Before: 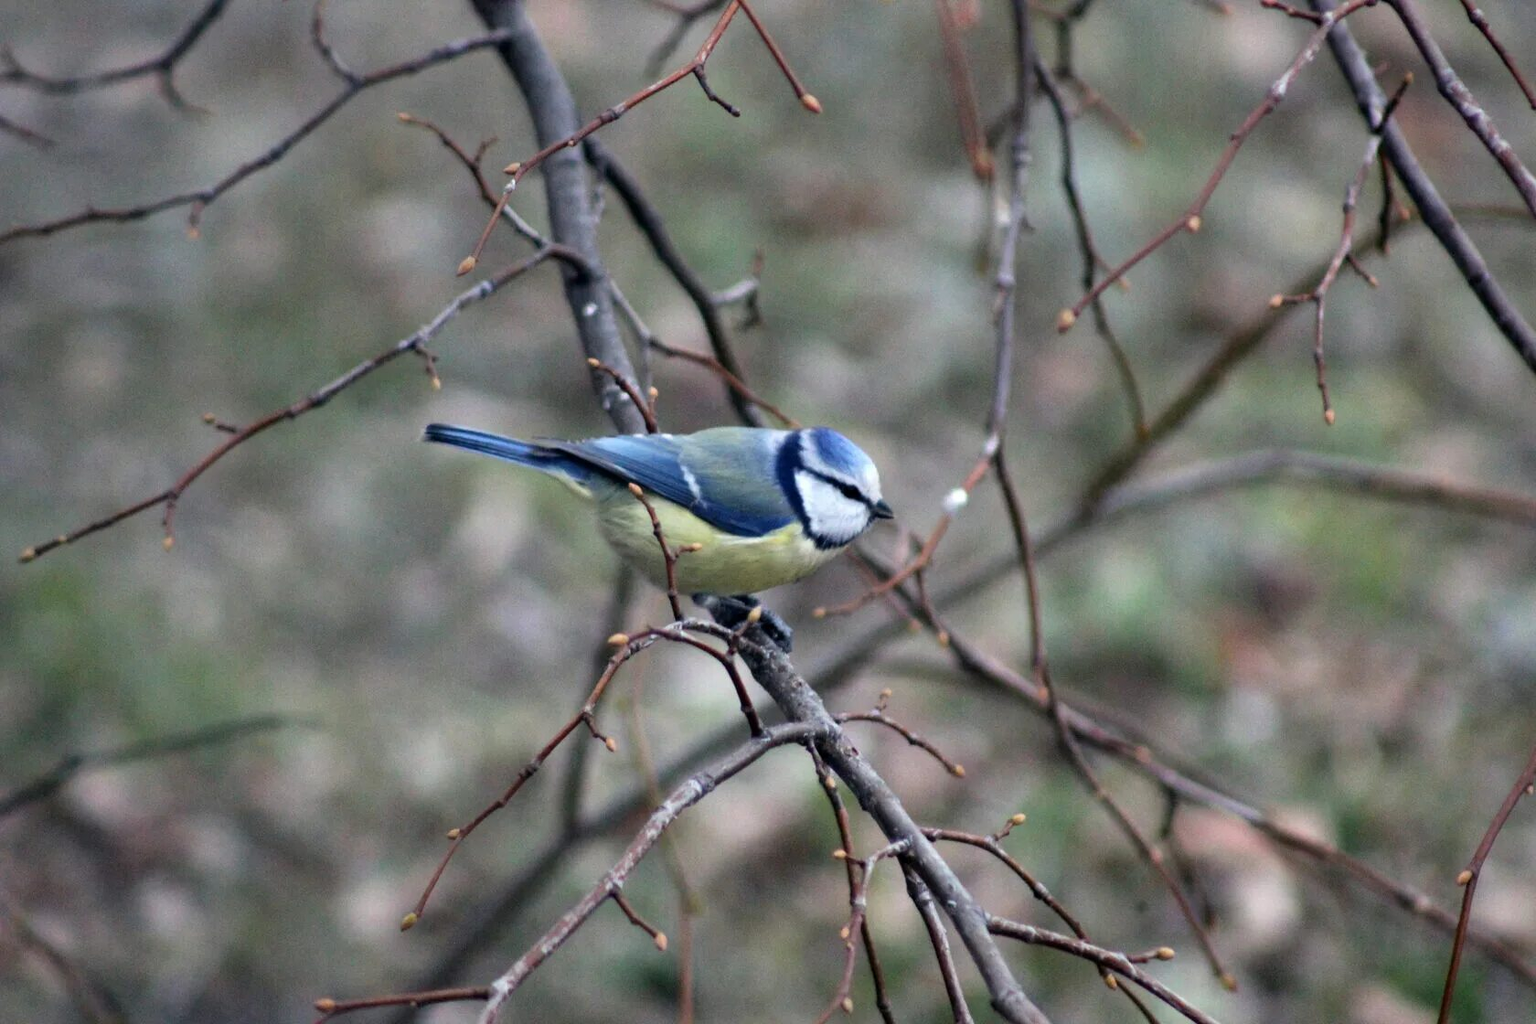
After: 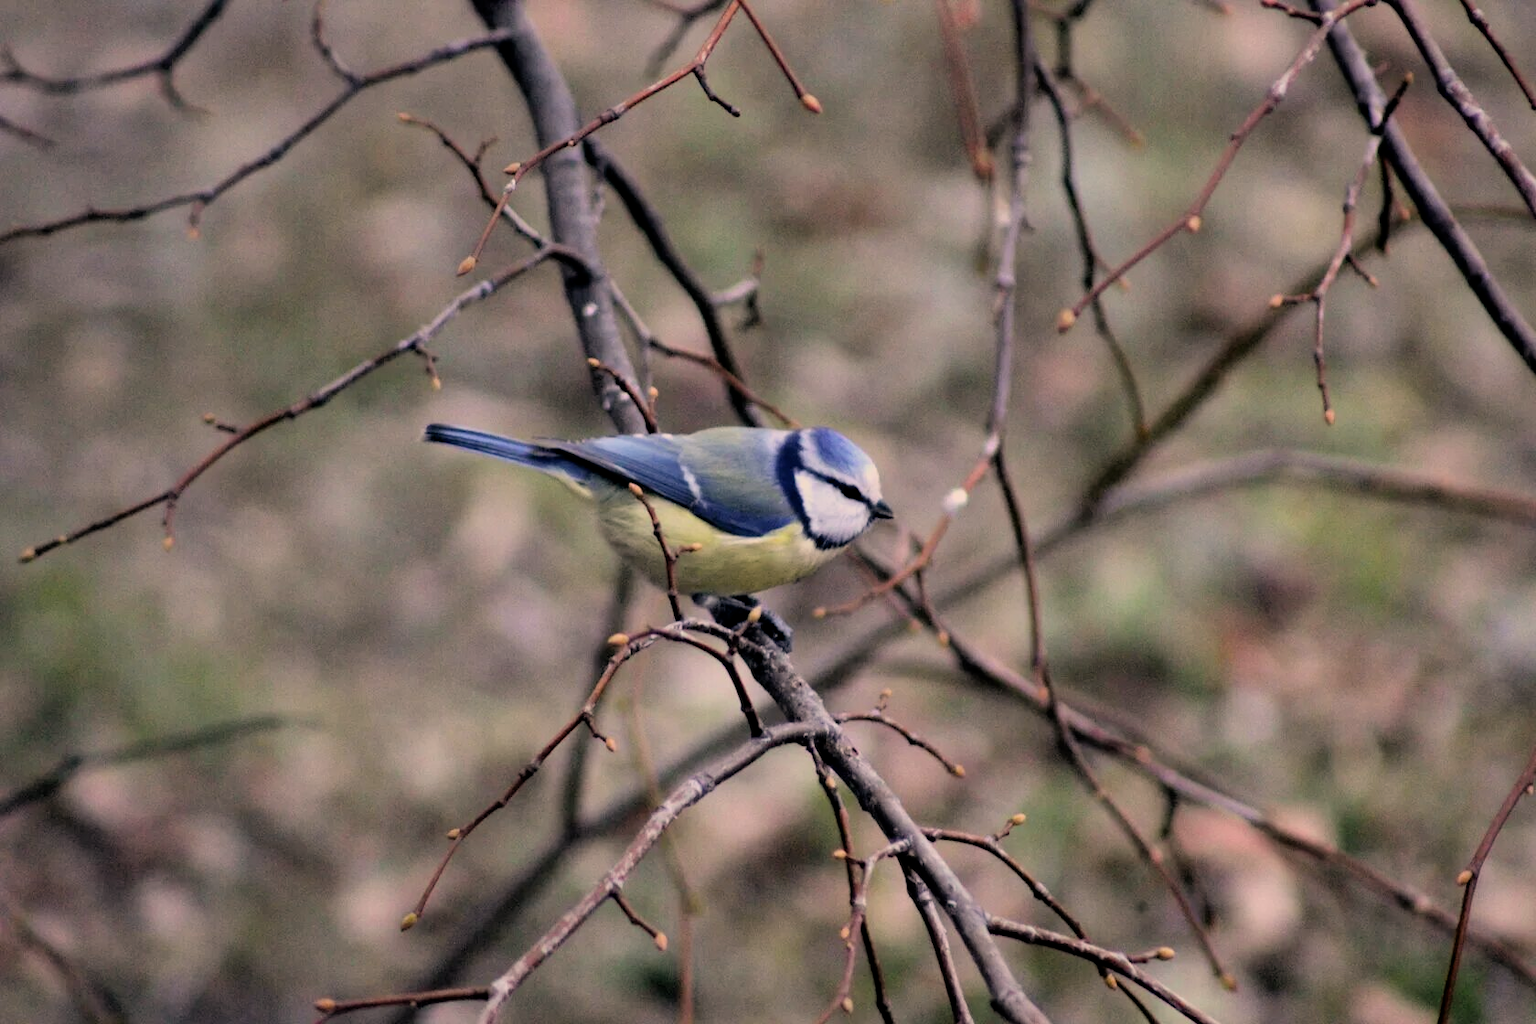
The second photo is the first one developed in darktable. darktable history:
filmic rgb: black relative exposure -7.7 EV, white relative exposure 4.45 EV, target black luminance 0%, hardness 3.76, latitude 50.51%, contrast 1.062, highlights saturation mix 9.09%, shadows ↔ highlights balance -0.26%, color science v6 (2022)
color correction: highlights a* 12, highlights b* 12.31
tone equalizer: edges refinement/feathering 500, mask exposure compensation -1.57 EV, preserve details no
